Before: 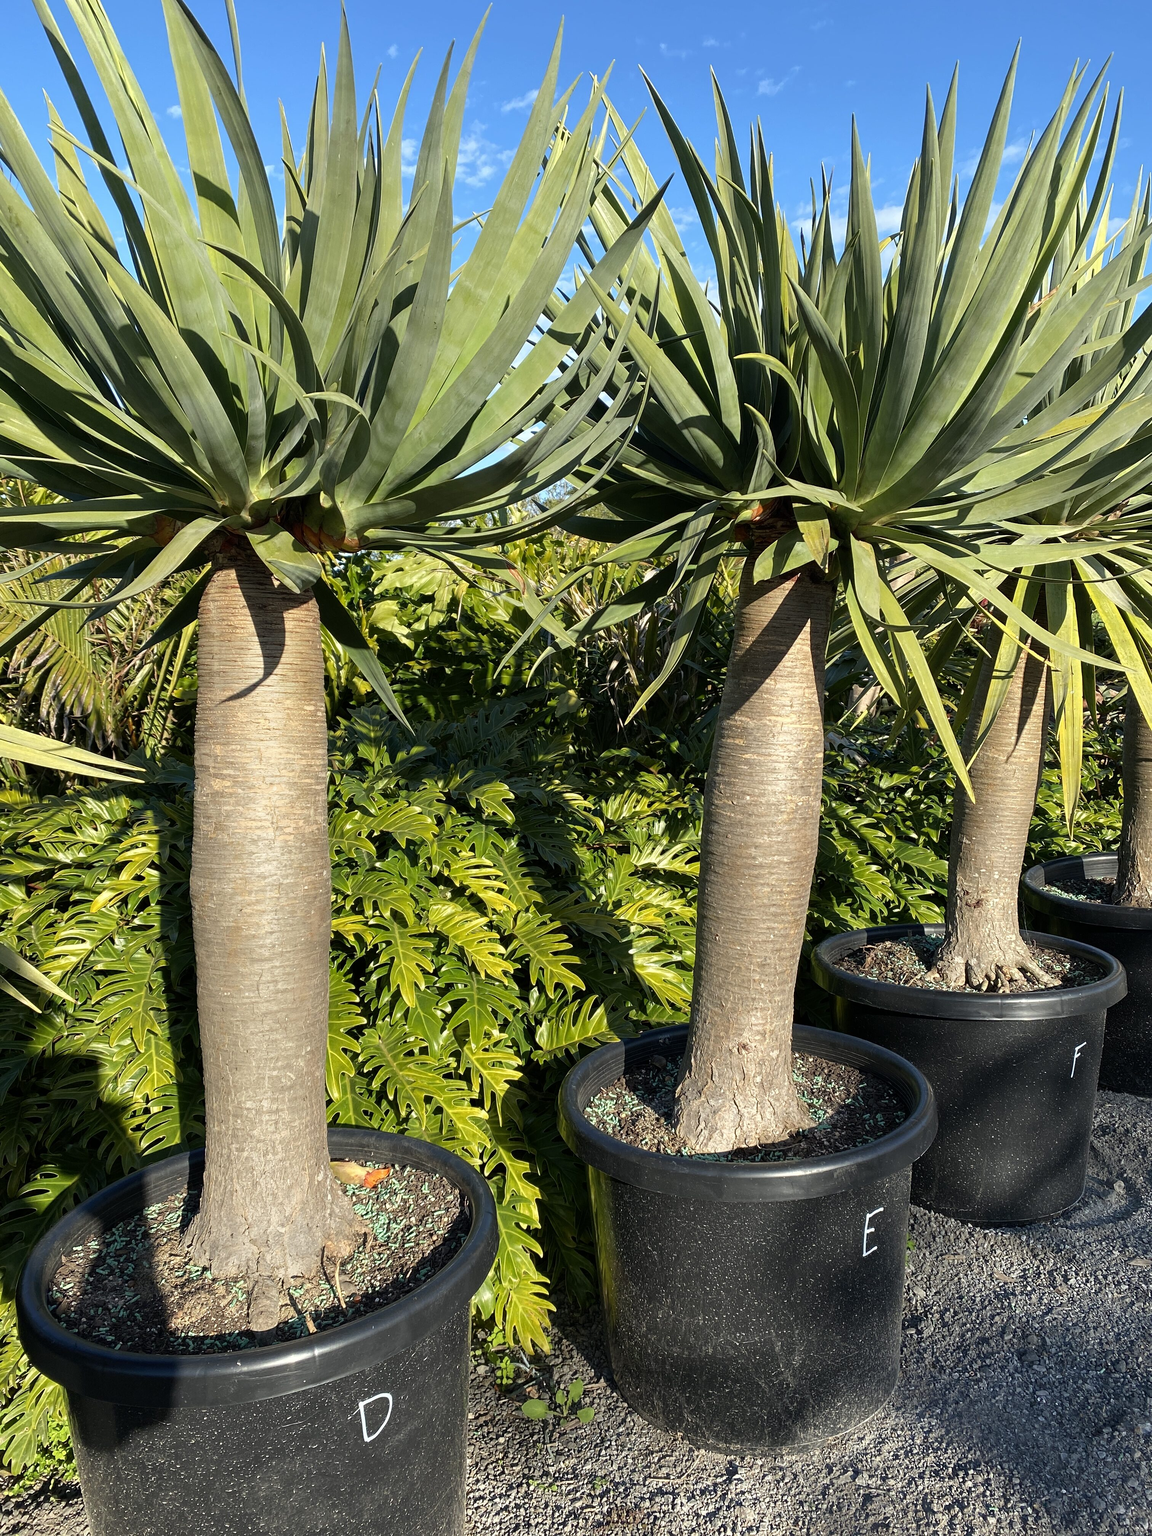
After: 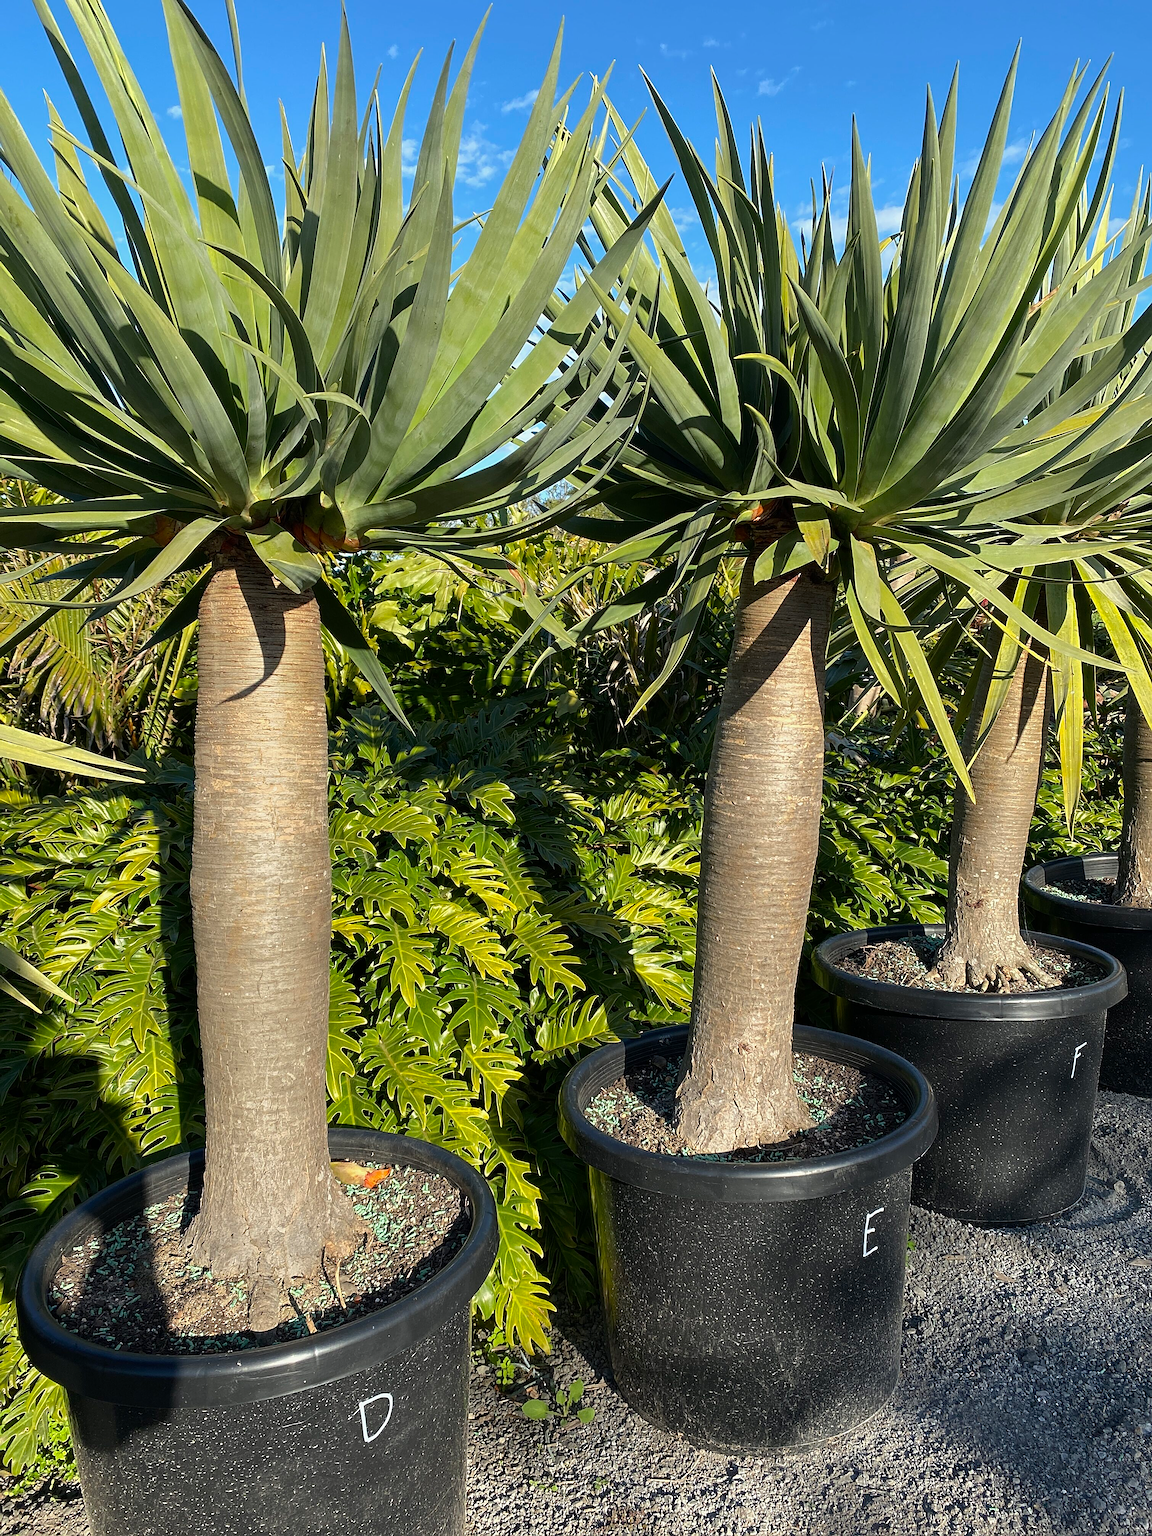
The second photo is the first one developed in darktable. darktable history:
sharpen: on, module defaults
shadows and highlights: shadows -20, white point adjustment -2, highlights -35
